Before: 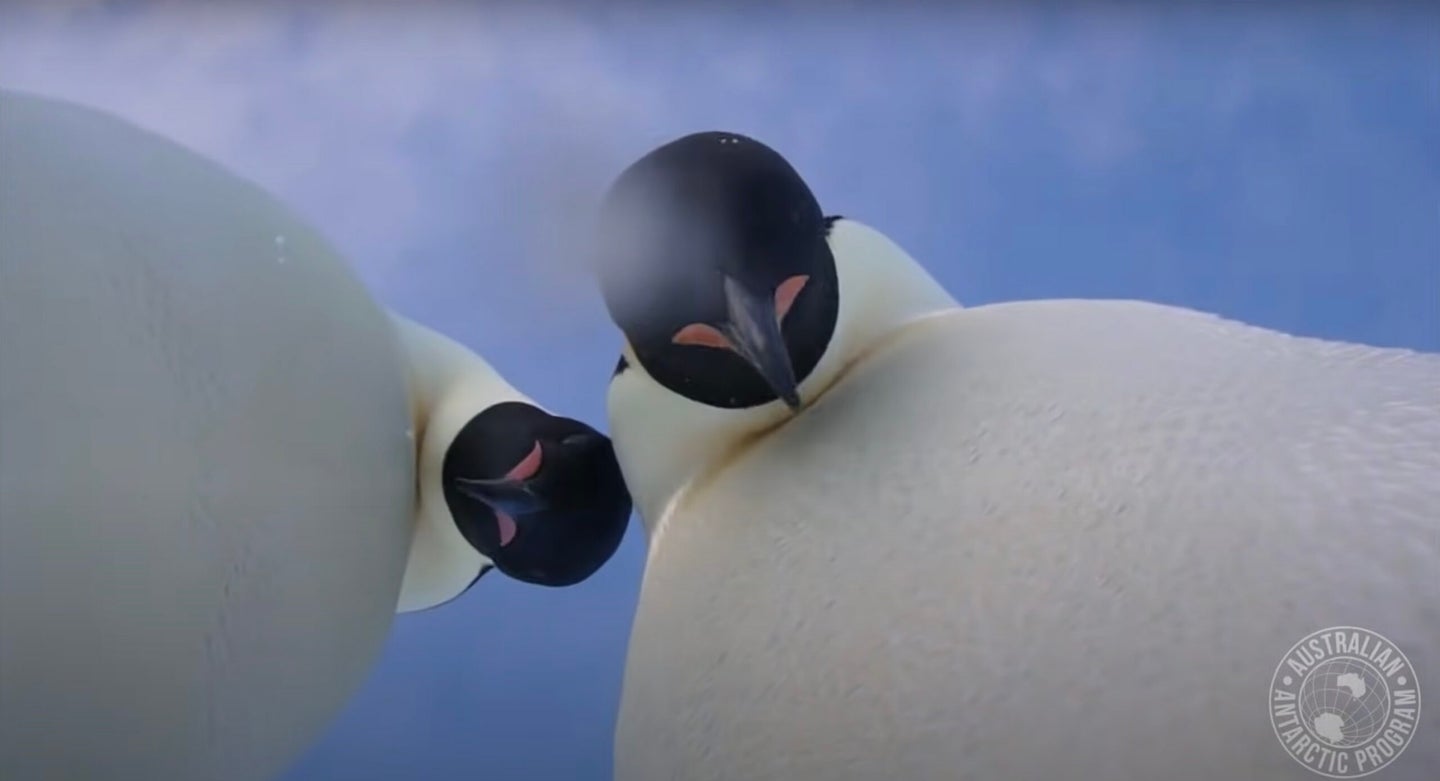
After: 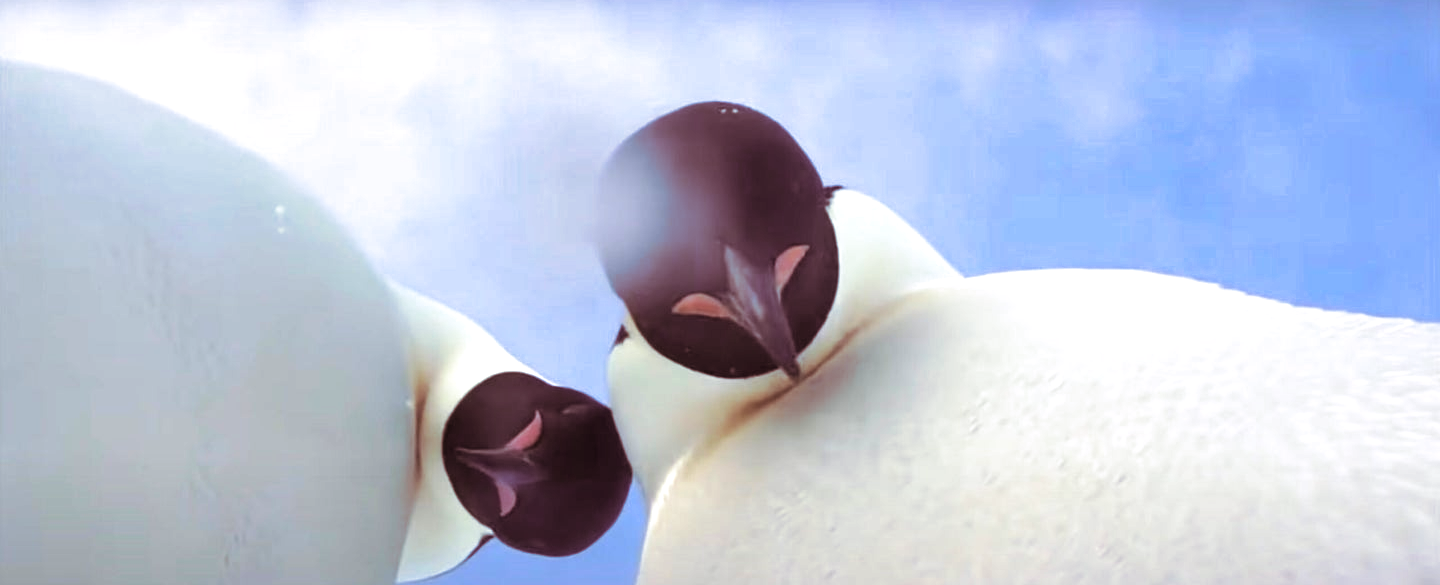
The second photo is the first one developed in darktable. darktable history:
exposure: exposure 1.2 EV, compensate highlight preservation false
split-toning: on, module defaults
crop: top 3.857%, bottom 21.132%
